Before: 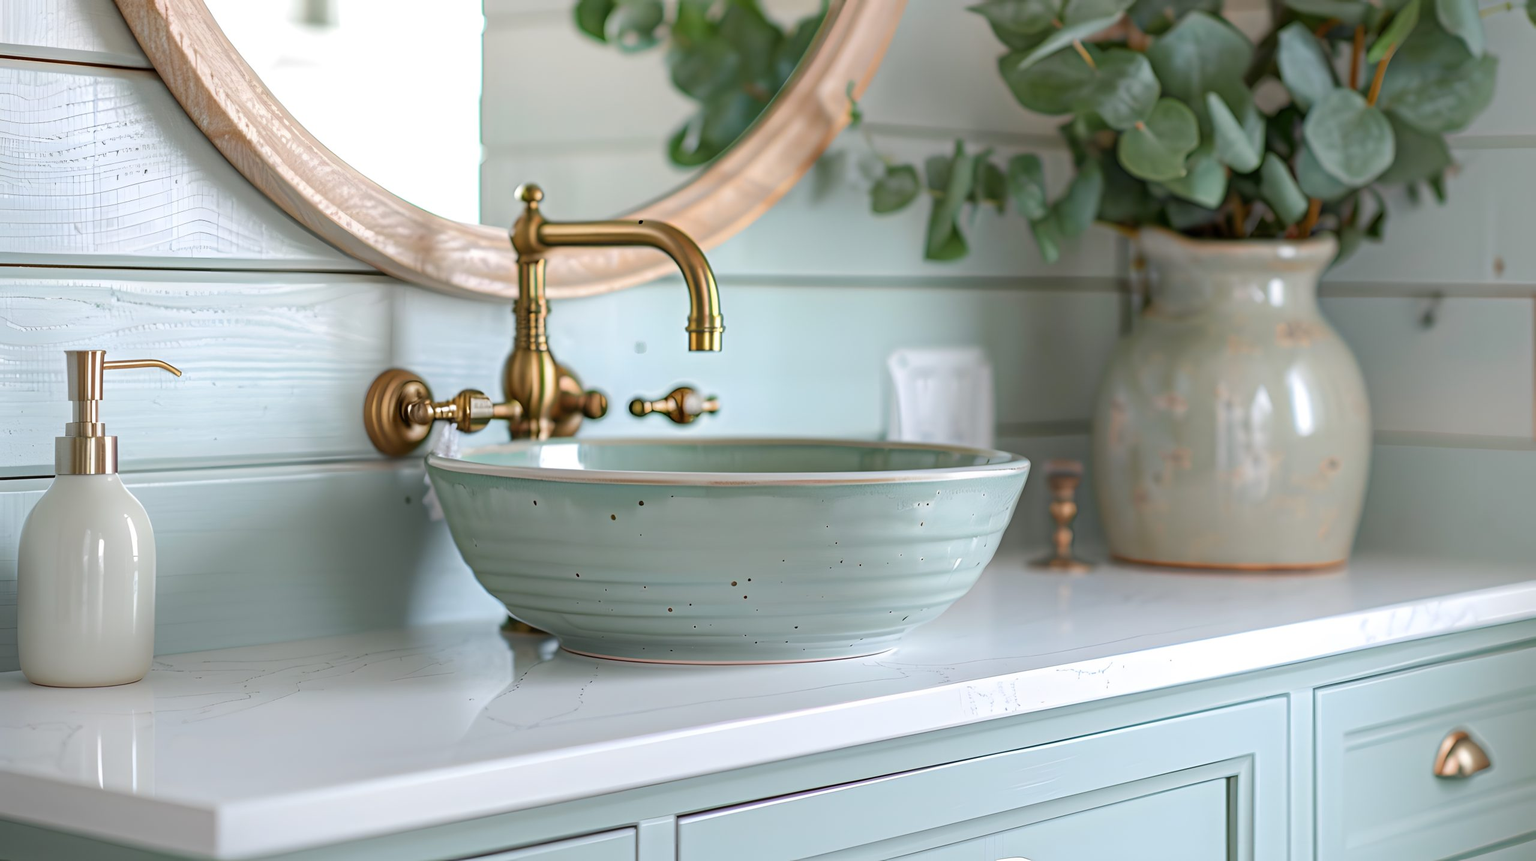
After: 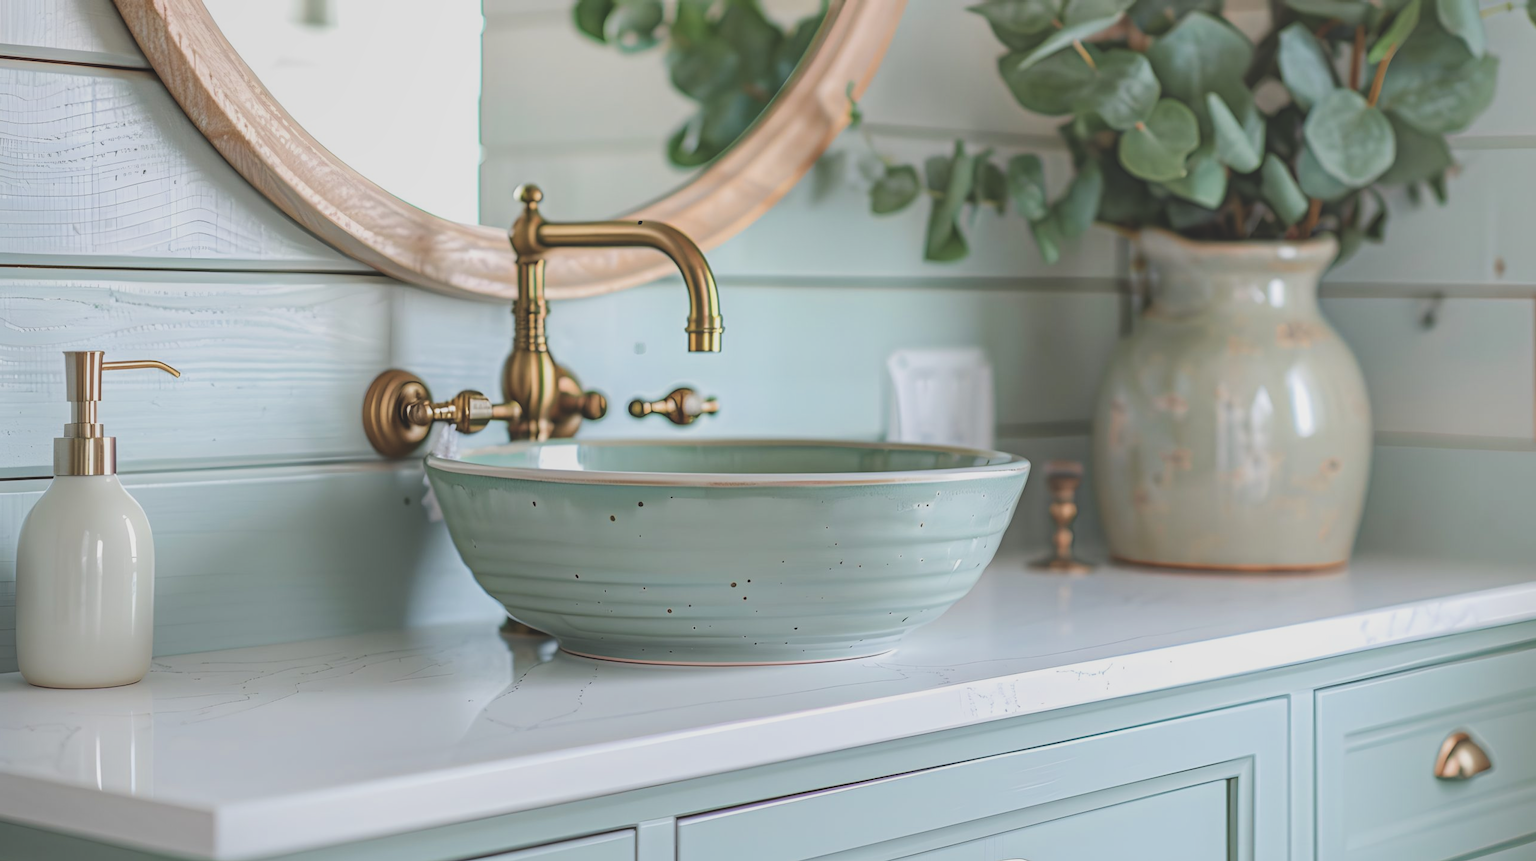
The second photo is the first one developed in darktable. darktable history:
local contrast: highlights 21%, detail 150%
exposure: black level correction -0.062, exposure -0.049 EV, compensate highlight preservation false
velvia: on, module defaults
crop and rotate: left 0.133%, bottom 0.013%
filmic rgb: black relative exposure -7.65 EV, white relative exposure 4.56 EV, hardness 3.61
